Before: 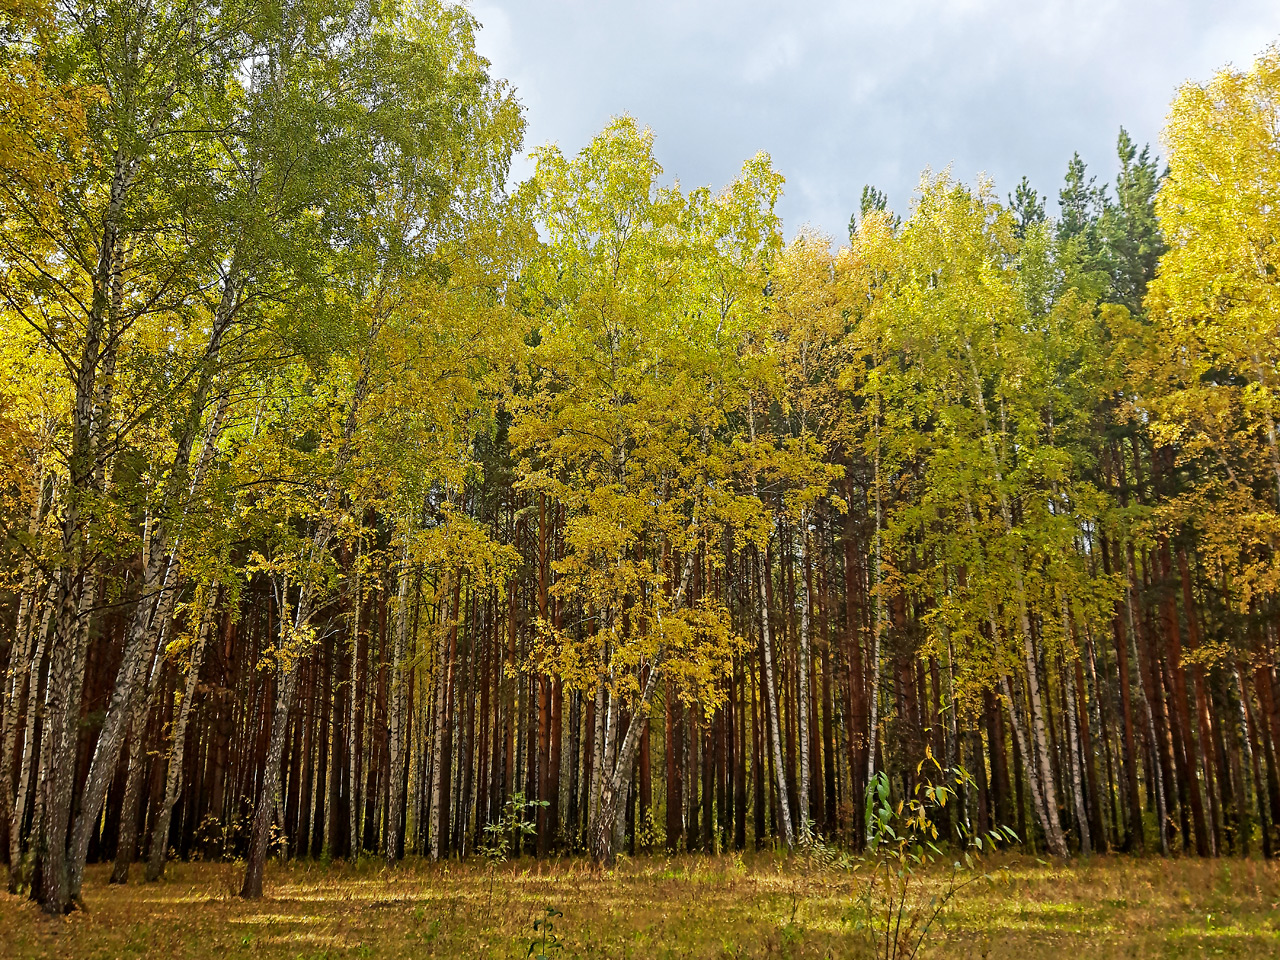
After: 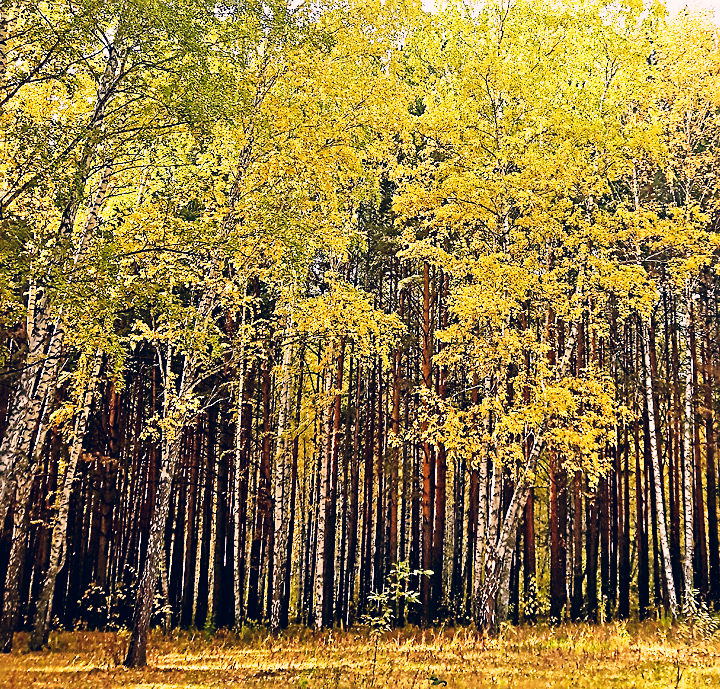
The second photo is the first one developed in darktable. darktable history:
color correction: highlights a* 13.72, highlights b* 5.79, shadows a* -5.2, shadows b* -15.47, saturation 0.843
crop: left 9.091%, top 24.086%, right 34.649%, bottom 4.13%
base curve: curves: ch0 [(0, 0) (0.007, 0.004) (0.027, 0.03) (0.046, 0.07) (0.207, 0.54) (0.442, 0.872) (0.673, 0.972) (1, 1)], preserve colors none
sharpen: on, module defaults
